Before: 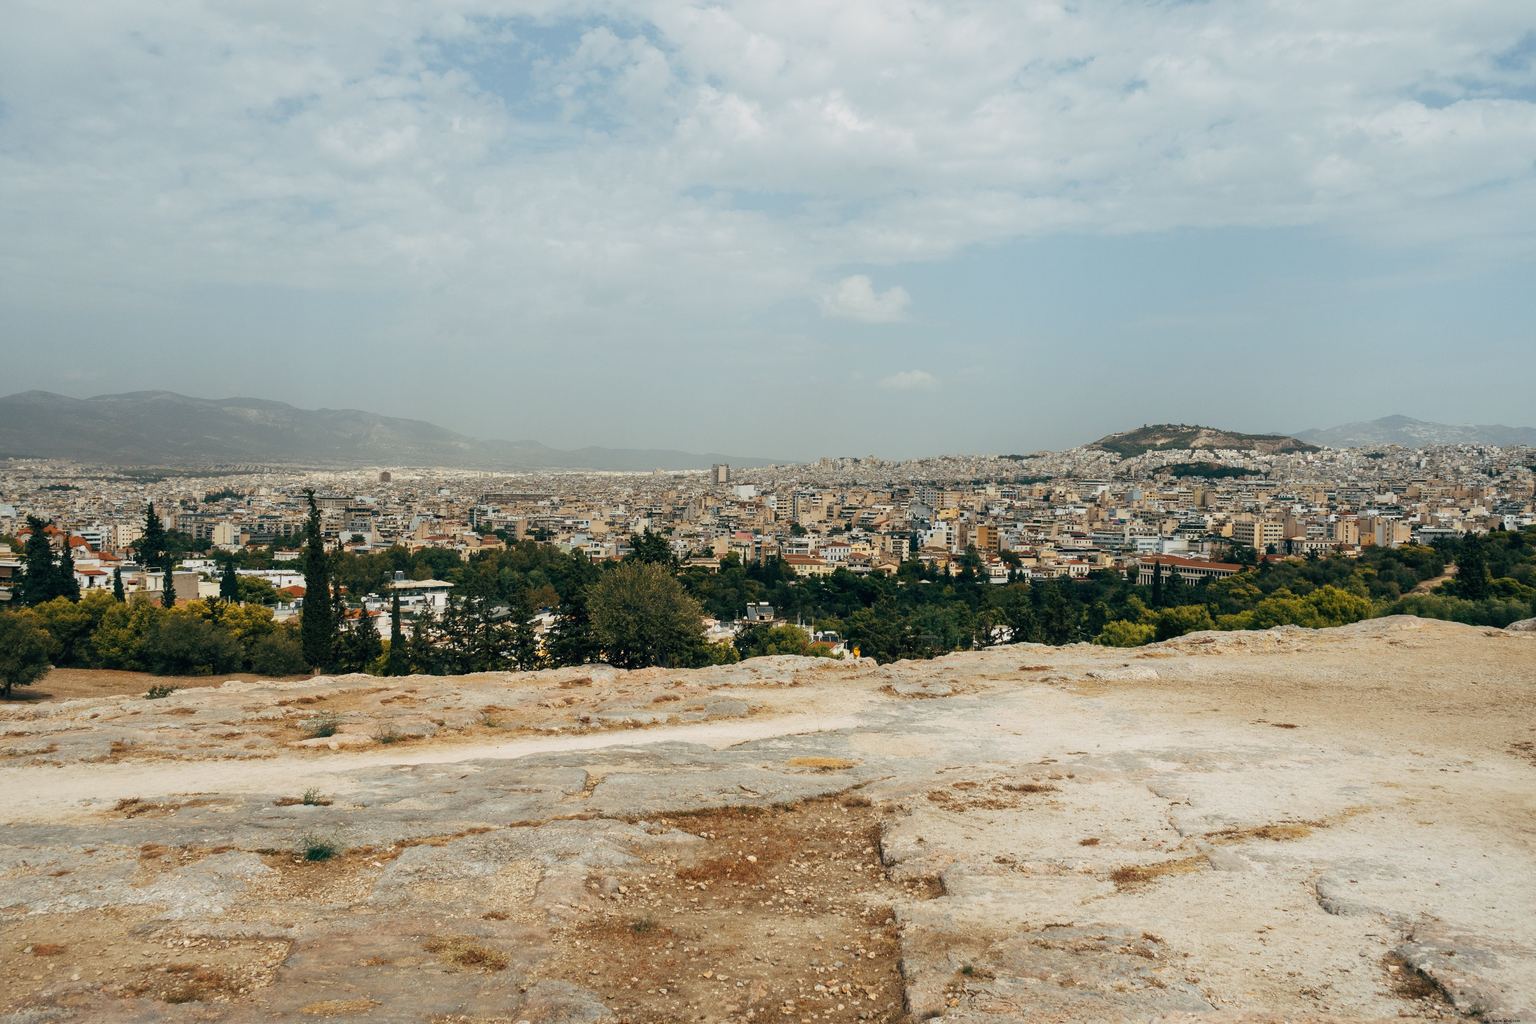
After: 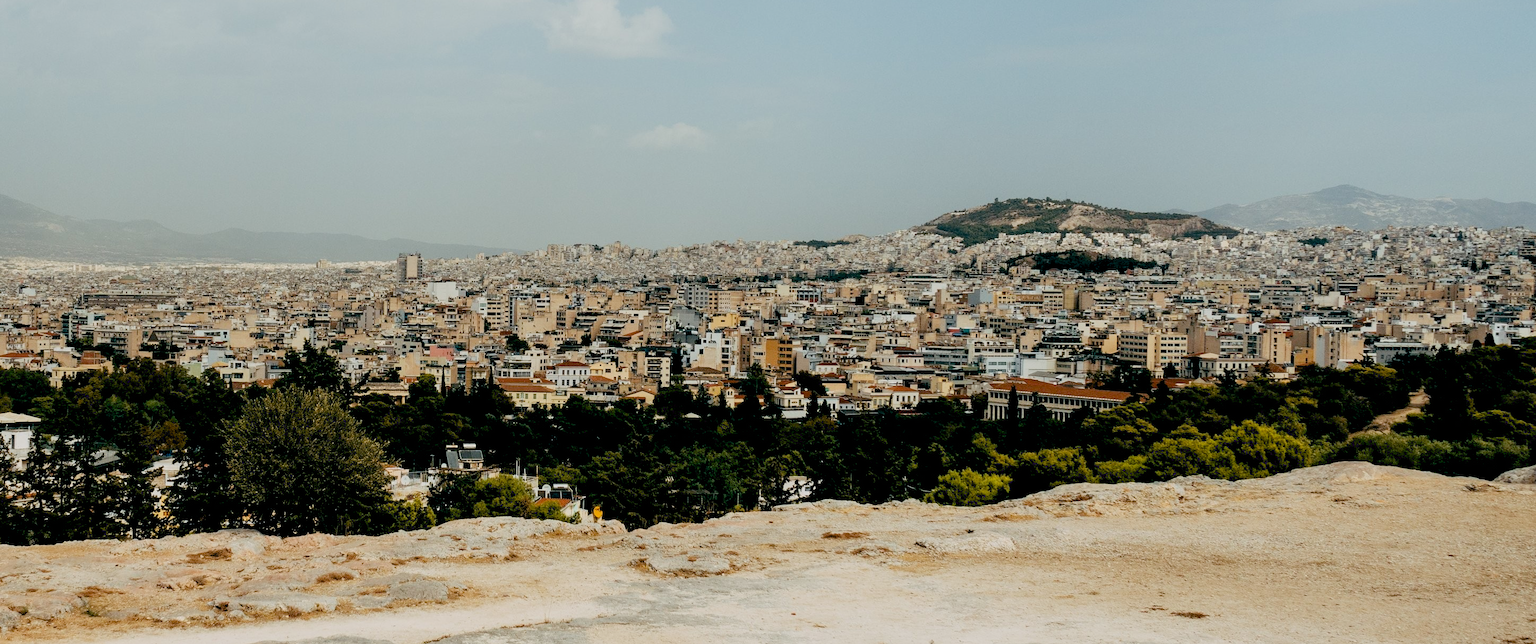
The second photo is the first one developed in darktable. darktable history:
exposure: black level correction 0.026, exposure 0.185 EV, compensate highlight preservation false
filmic rgb: black relative exposure -8.15 EV, white relative exposure 3.76 EV, threshold 2.97 EV, hardness 4.44, enable highlight reconstruction true
crop and rotate: left 27.649%, top 27.469%, bottom 26.99%
